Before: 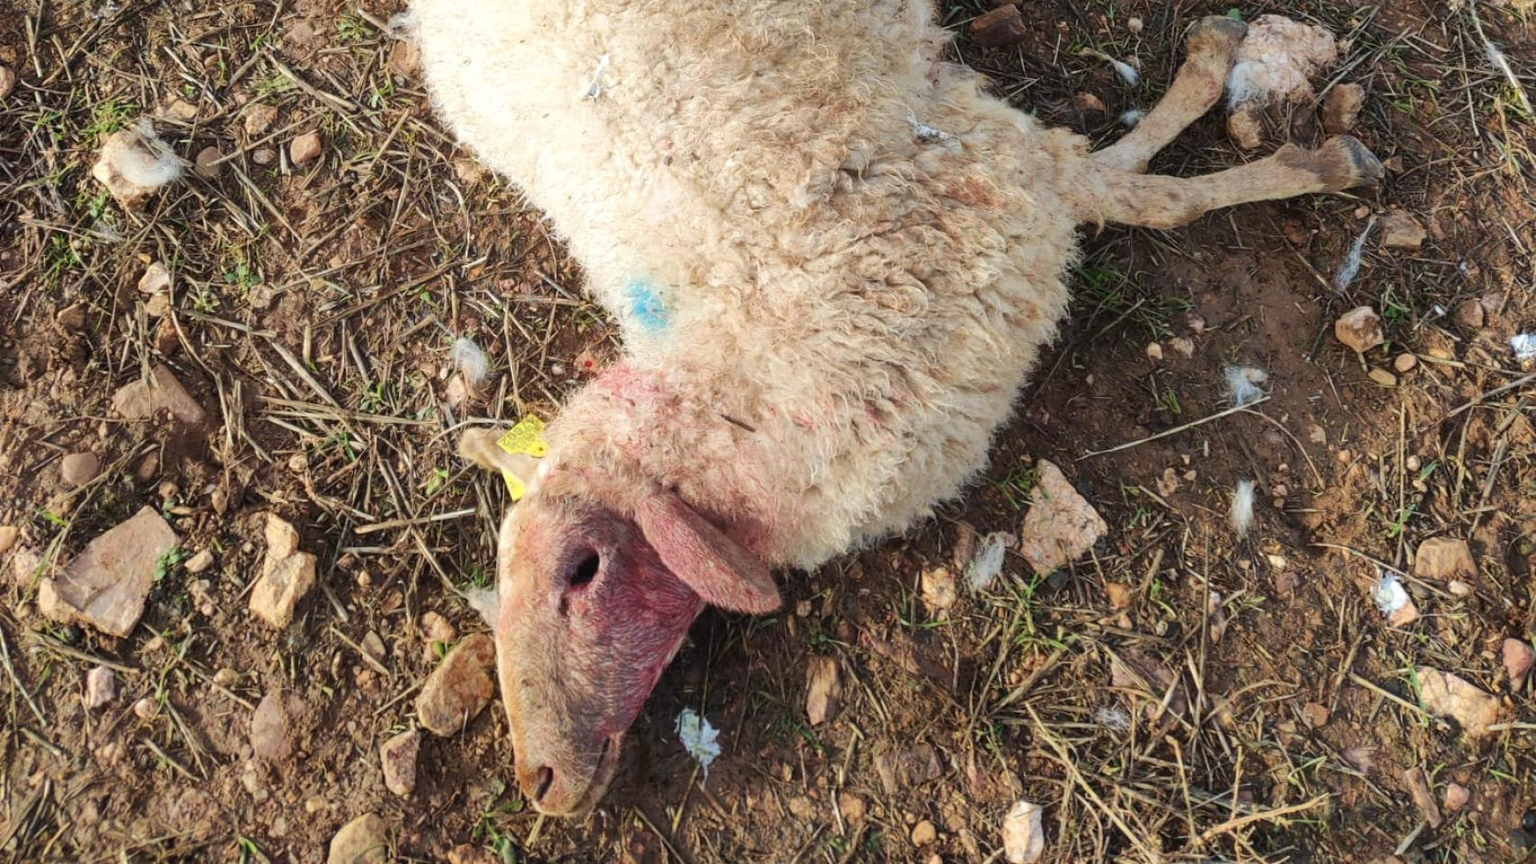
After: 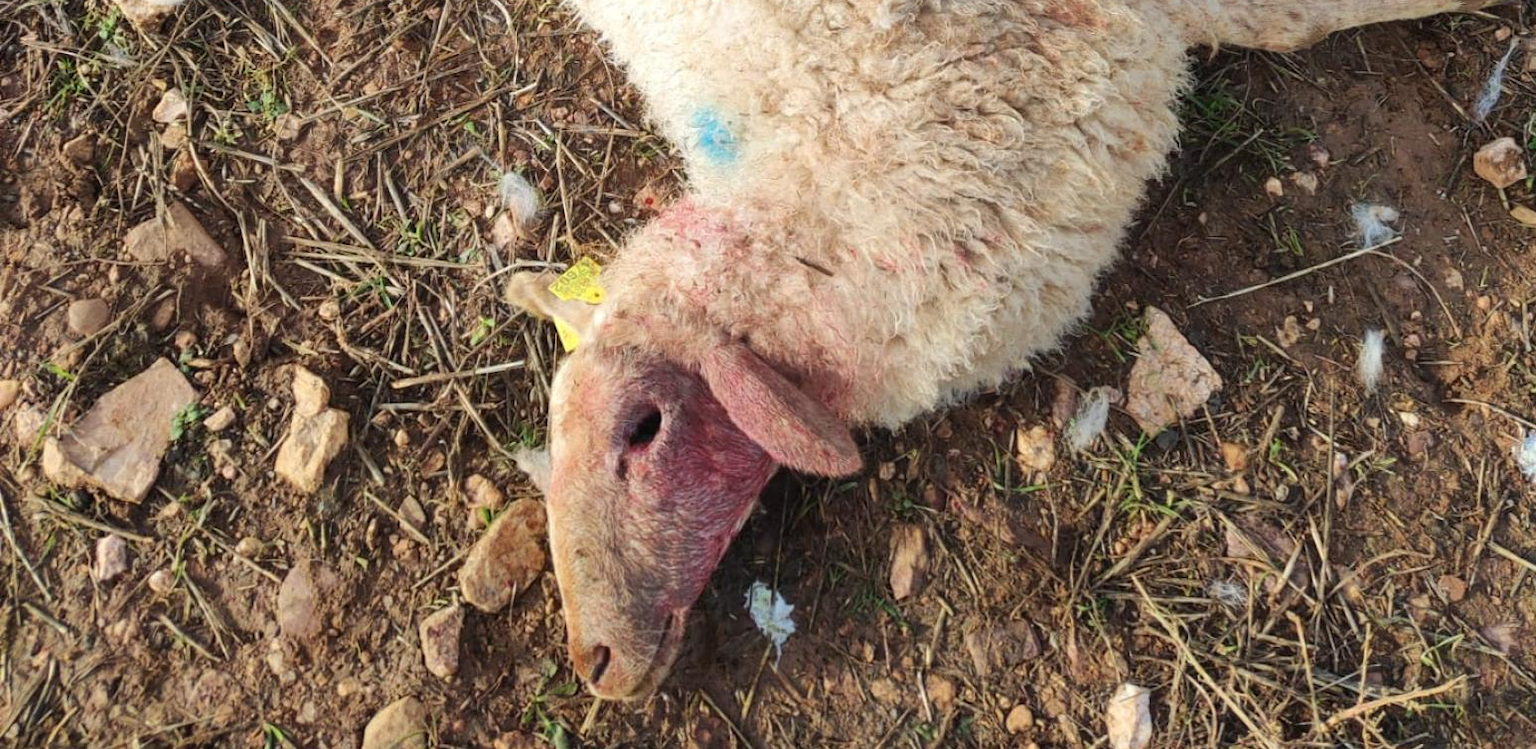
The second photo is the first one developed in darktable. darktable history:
crop: top 21.141%, right 9.373%, bottom 0.283%
